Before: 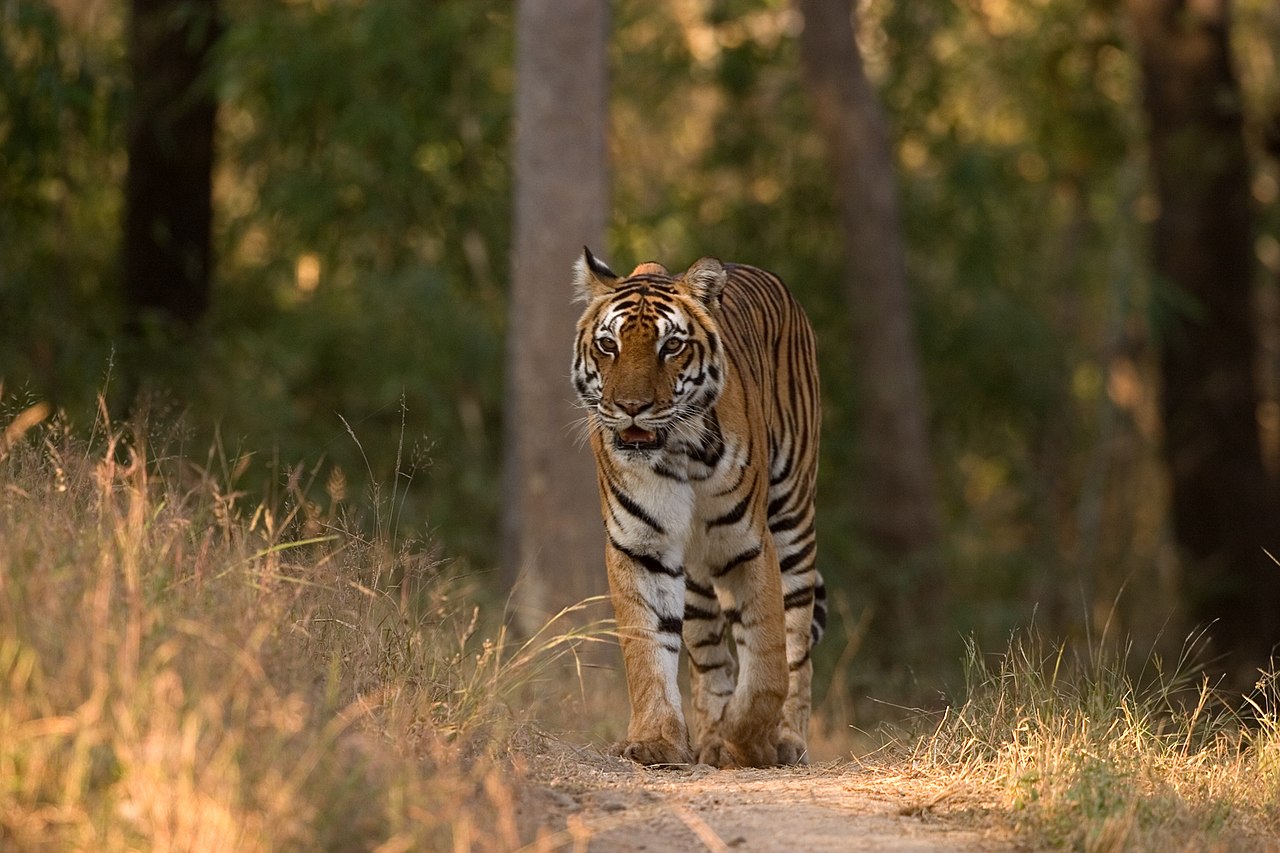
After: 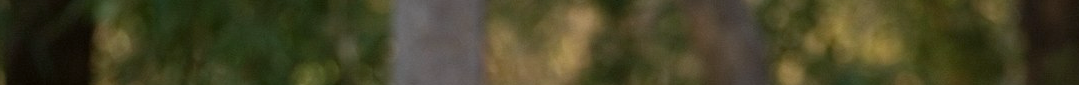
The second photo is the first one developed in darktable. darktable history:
color calibration: illuminant F (fluorescent), F source F9 (Cool White Deluxe 4150 K) – high CRI, x 0.374, y 0.373, temperature 4158.34 K
crop and rotate: left 9.644%, top 9.491%, right 6.021%, bottom 80.509%
